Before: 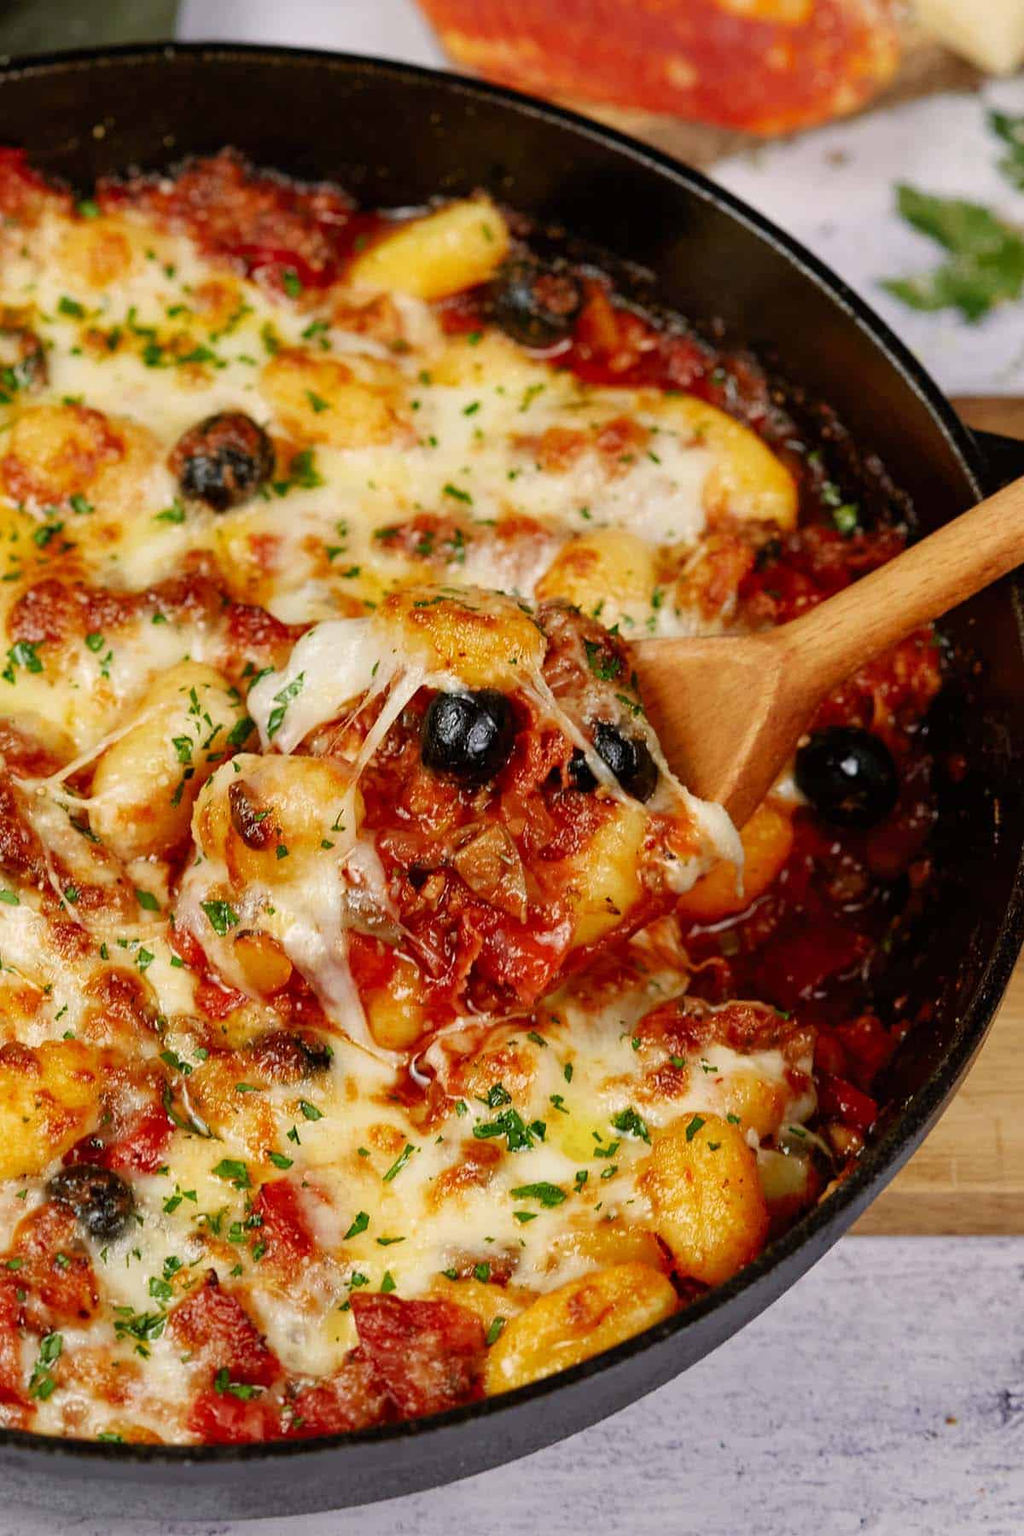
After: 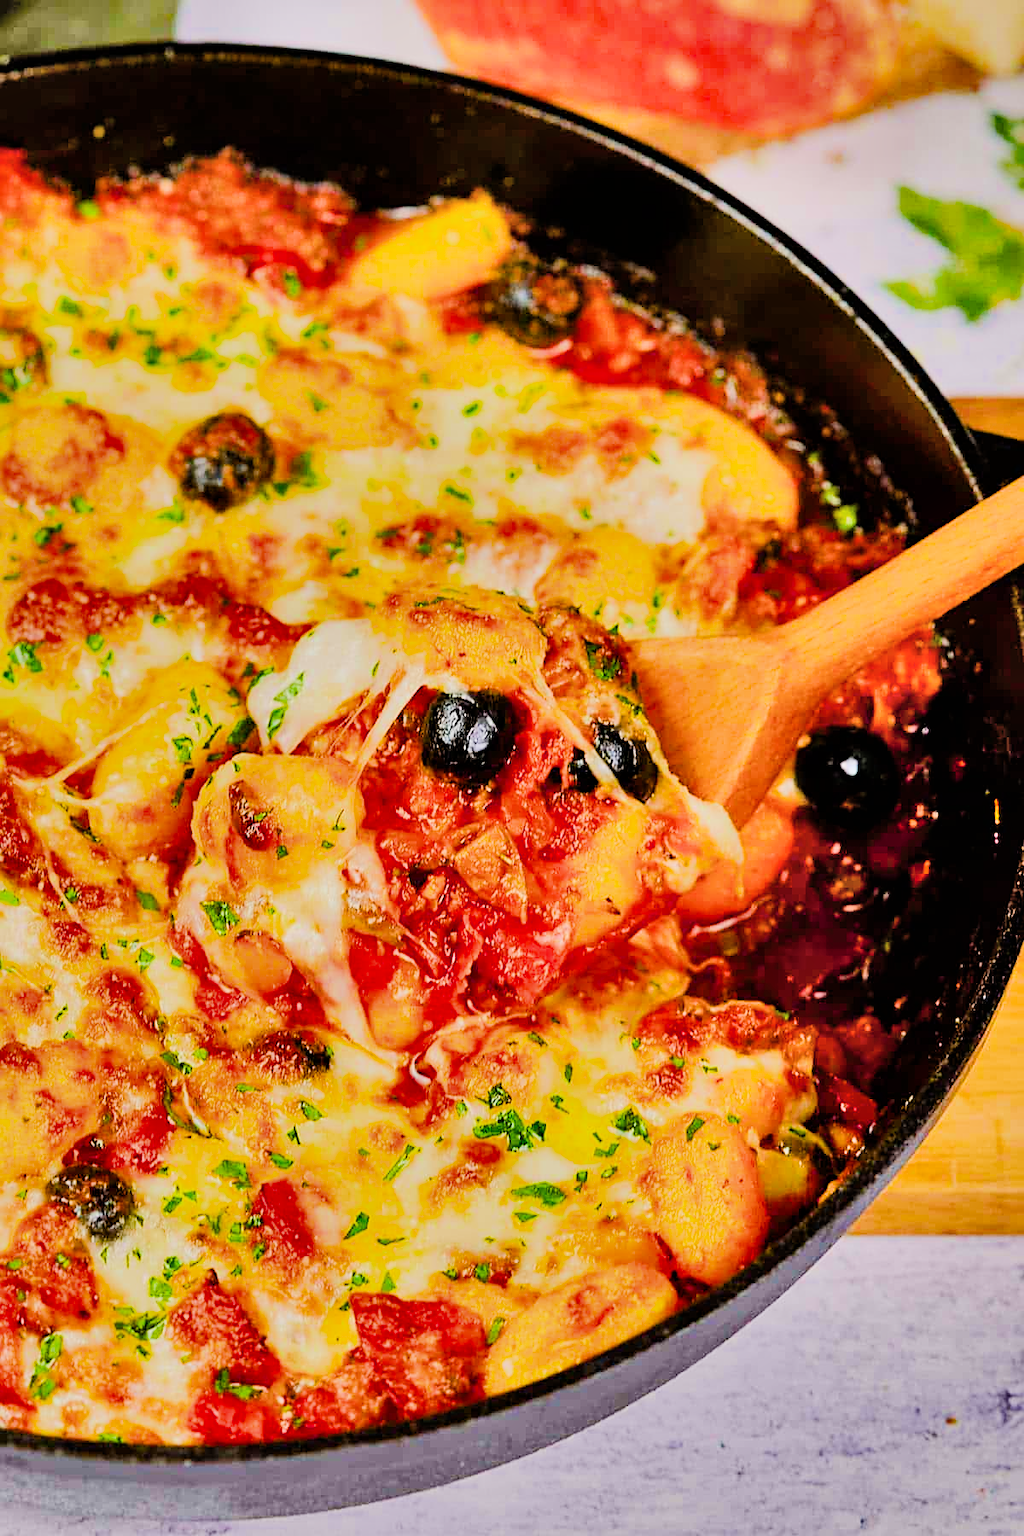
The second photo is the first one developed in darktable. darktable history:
filmic rgb: black relative exposure -7.13 EV, white relative exposure 5.38 EV, hardness 3.02
shadows and highlights: shadows 75.07, highlights -60.63, soften with gaussian
tone equalizer: -7 EV 0.142 EV, -6 EV 0.6 EV, -5 EV 1.17 EV, -4 EV 1.35 EV, -3 EV 1.17 EV, -2 EV 0.6 EV, -1 EV 0.159 EV, edges refinement/feathering 500, mask exposure compensation -1.57 EV, preserve details guided filter
color balance rgb: linear chroma grading › global chroma 14.535%, perceptual saturation grading › global saturation 30.024%, perceptual brilliance grading › global brilliance 17.986%, global vibrance 20%
sharpen: on, module defaults
